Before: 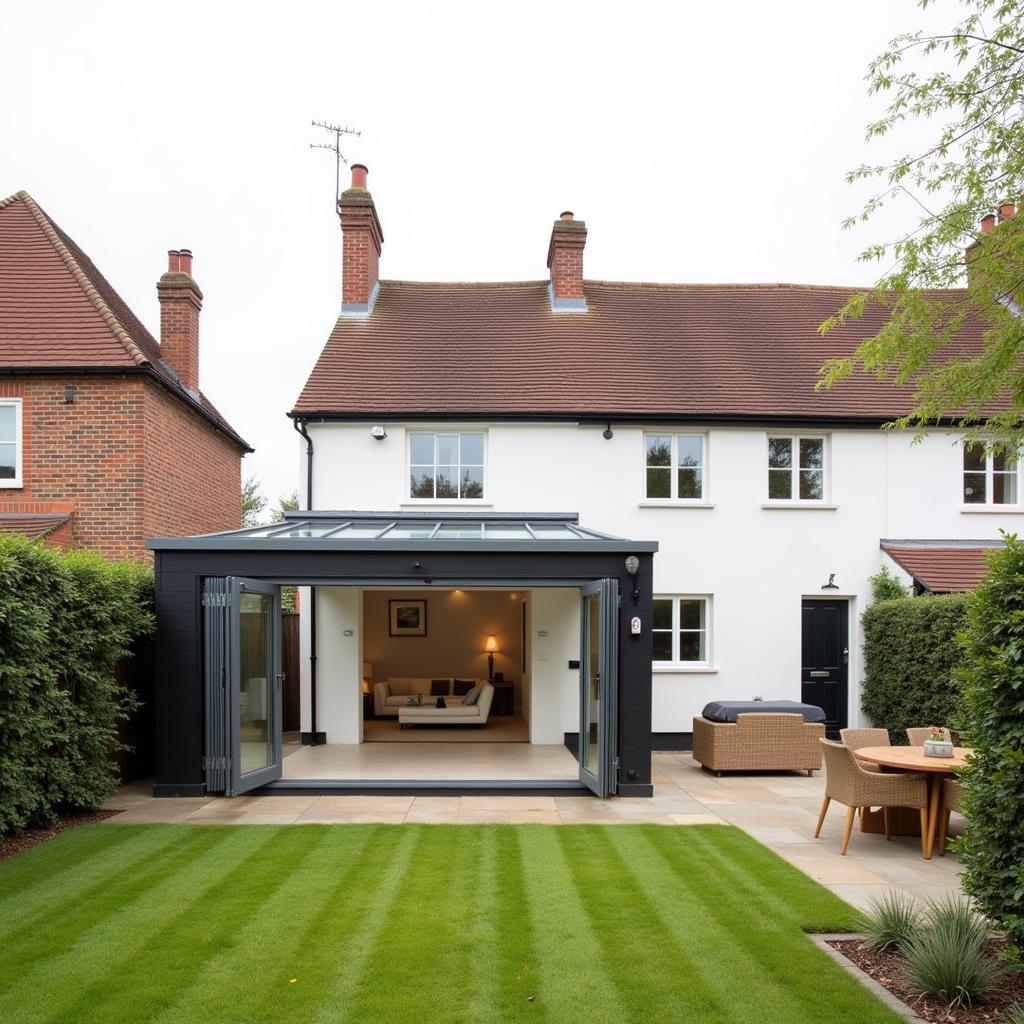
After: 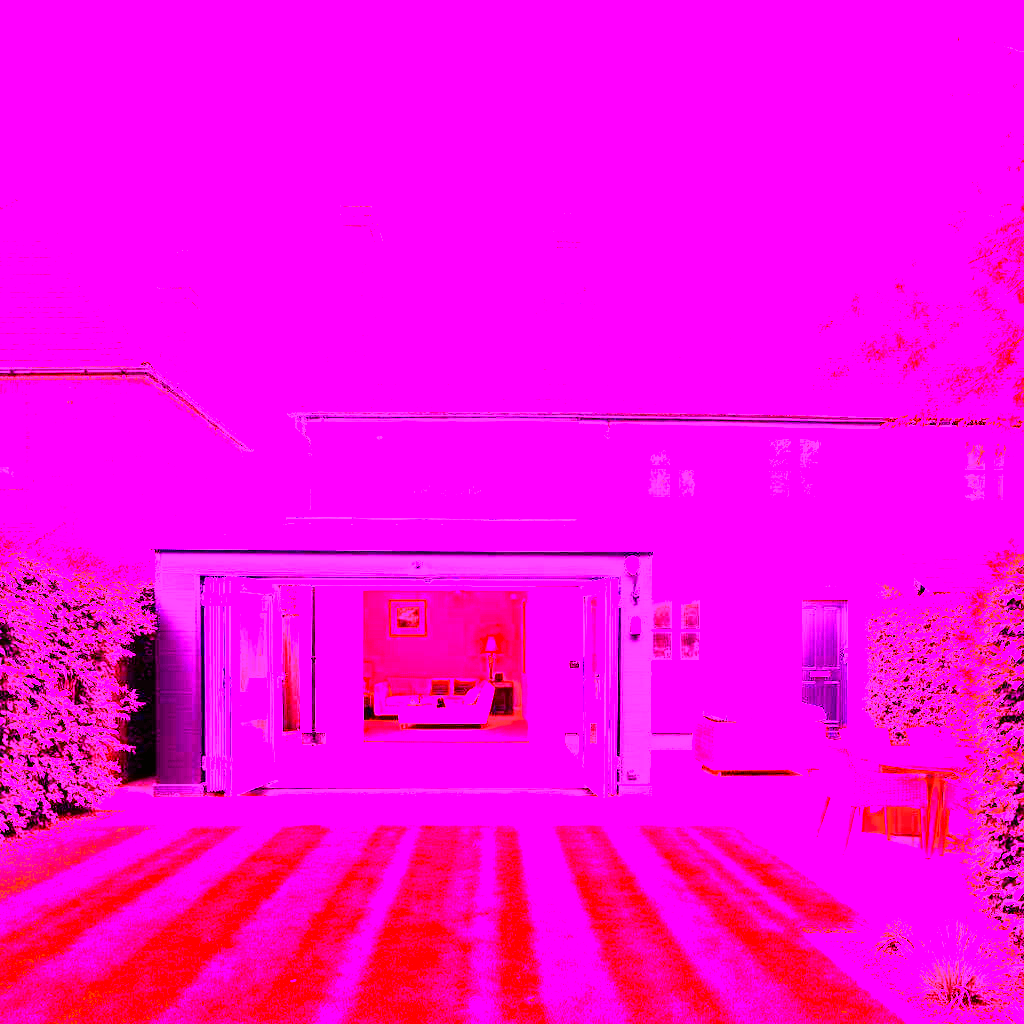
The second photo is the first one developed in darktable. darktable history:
tone curve: curves: ch0 [(0, 0.005) (0.103, 0.097) (0.18, 0.22) (0.4, 0.485) (0.5, 0.612) (0.668, 0.787) (0.823, 0.894) (1, 0.971)]; ch1 [(0, 0) (0.172, 0.123) (0.324, 0.253) (0.396, 0.388) (0.478, 0.461) (0.499, 0.498) (0.522, 0.528) (0.618, 0.649) (0.753, 0.821) (1, 1)]; ch2 [(0, 0) (0.411, 0.424) (0.496, 0.501) (0.515, 0.514) (0.555, 0.585) (0.641, 0.69) (1, 1)], color space Lab, independent channels, preserve colors none
white balance: red 8, blue 8
